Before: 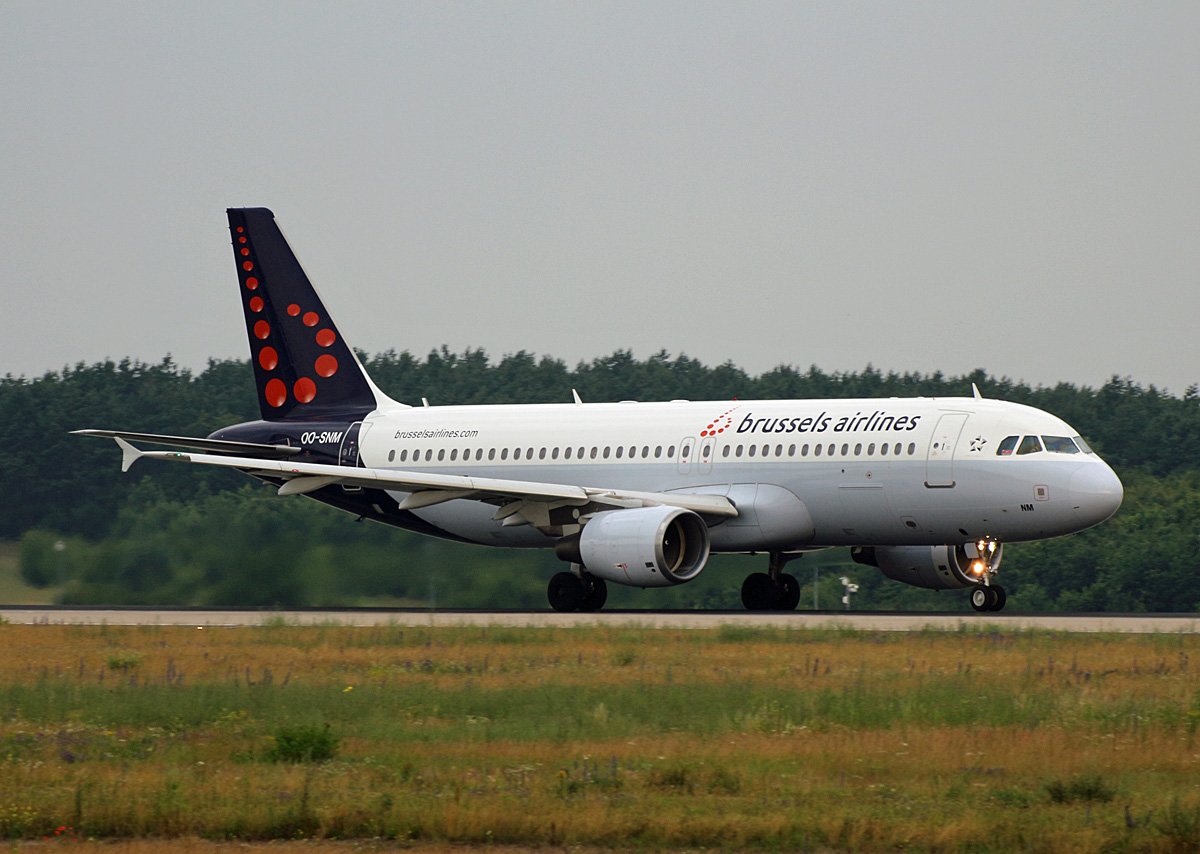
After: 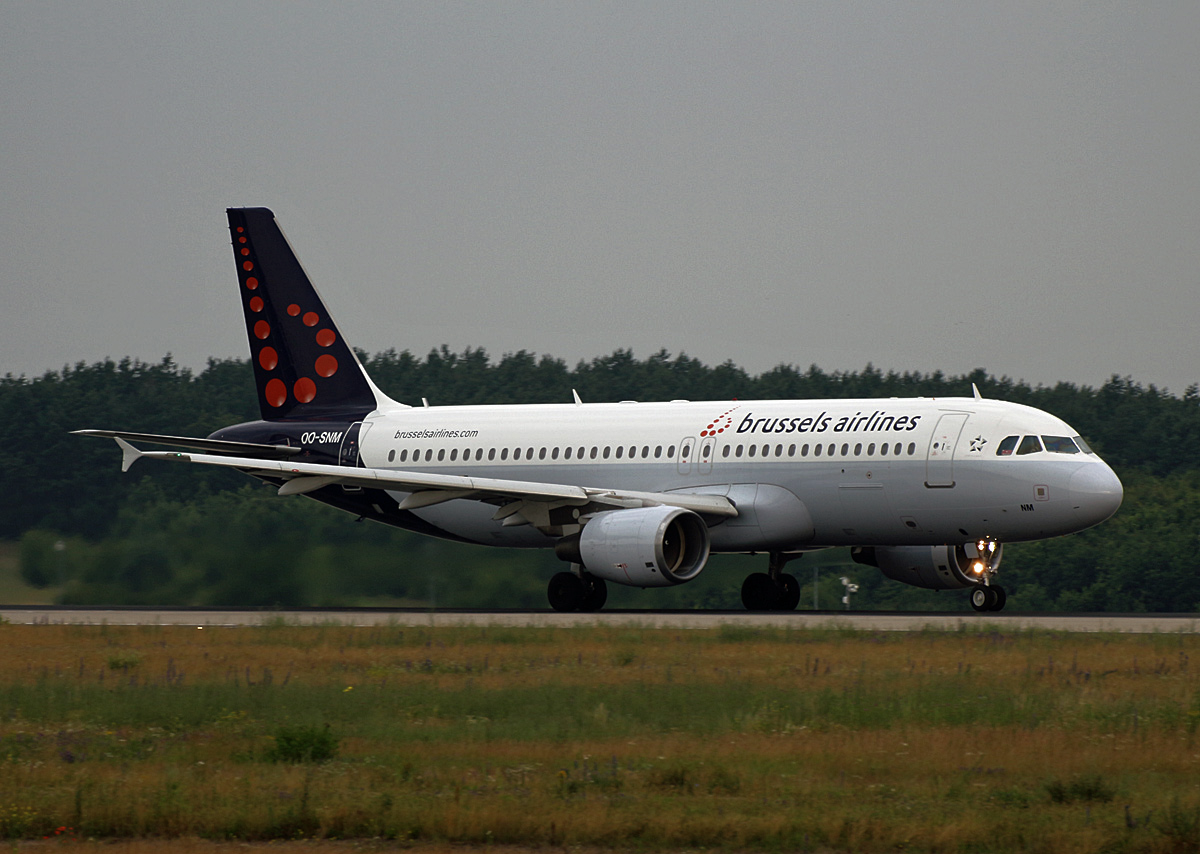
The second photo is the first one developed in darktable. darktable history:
rgb curve: curves: ch0 [(0, 0) (0.415, 0.237) (1, 1)]
contrast brightness saturation: contrast 0.01, saturation -0.05
